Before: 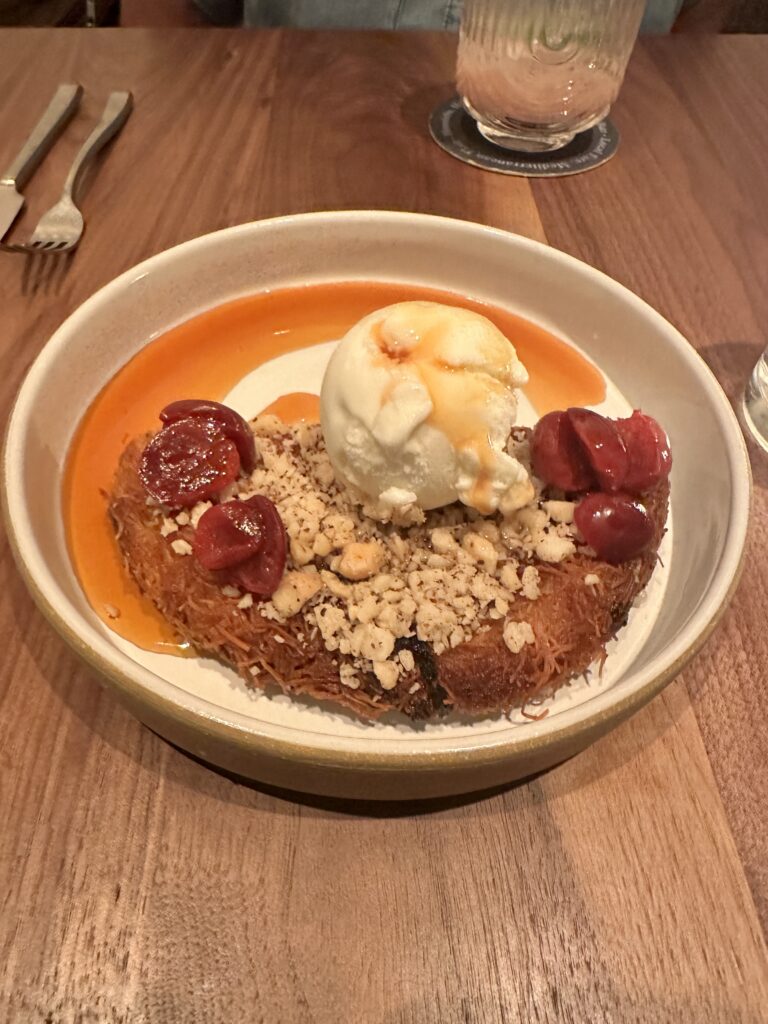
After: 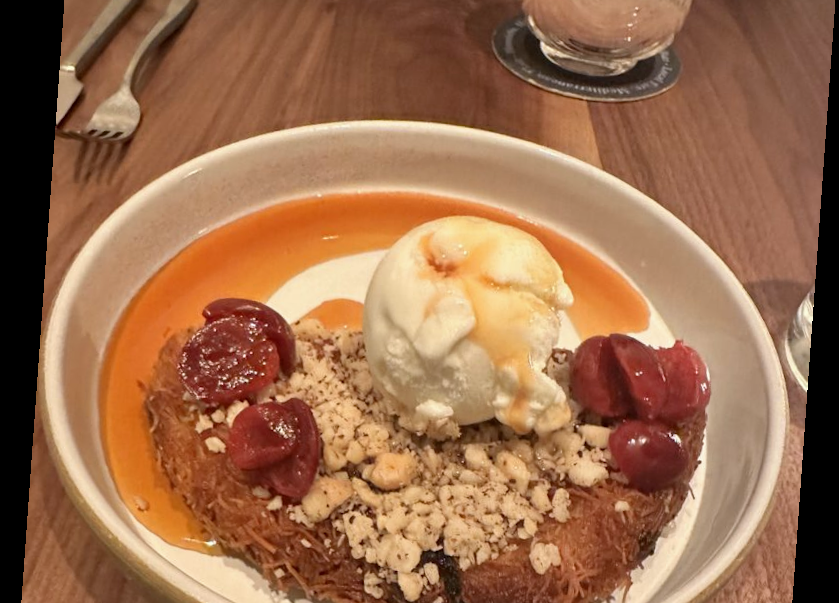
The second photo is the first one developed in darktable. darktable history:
crop and rotate: top 10.605%, bottom 33.274%
white balance: red 0.98, blue 1.034
rotate and perspective: rotation 4.1°, automatic cropping off
